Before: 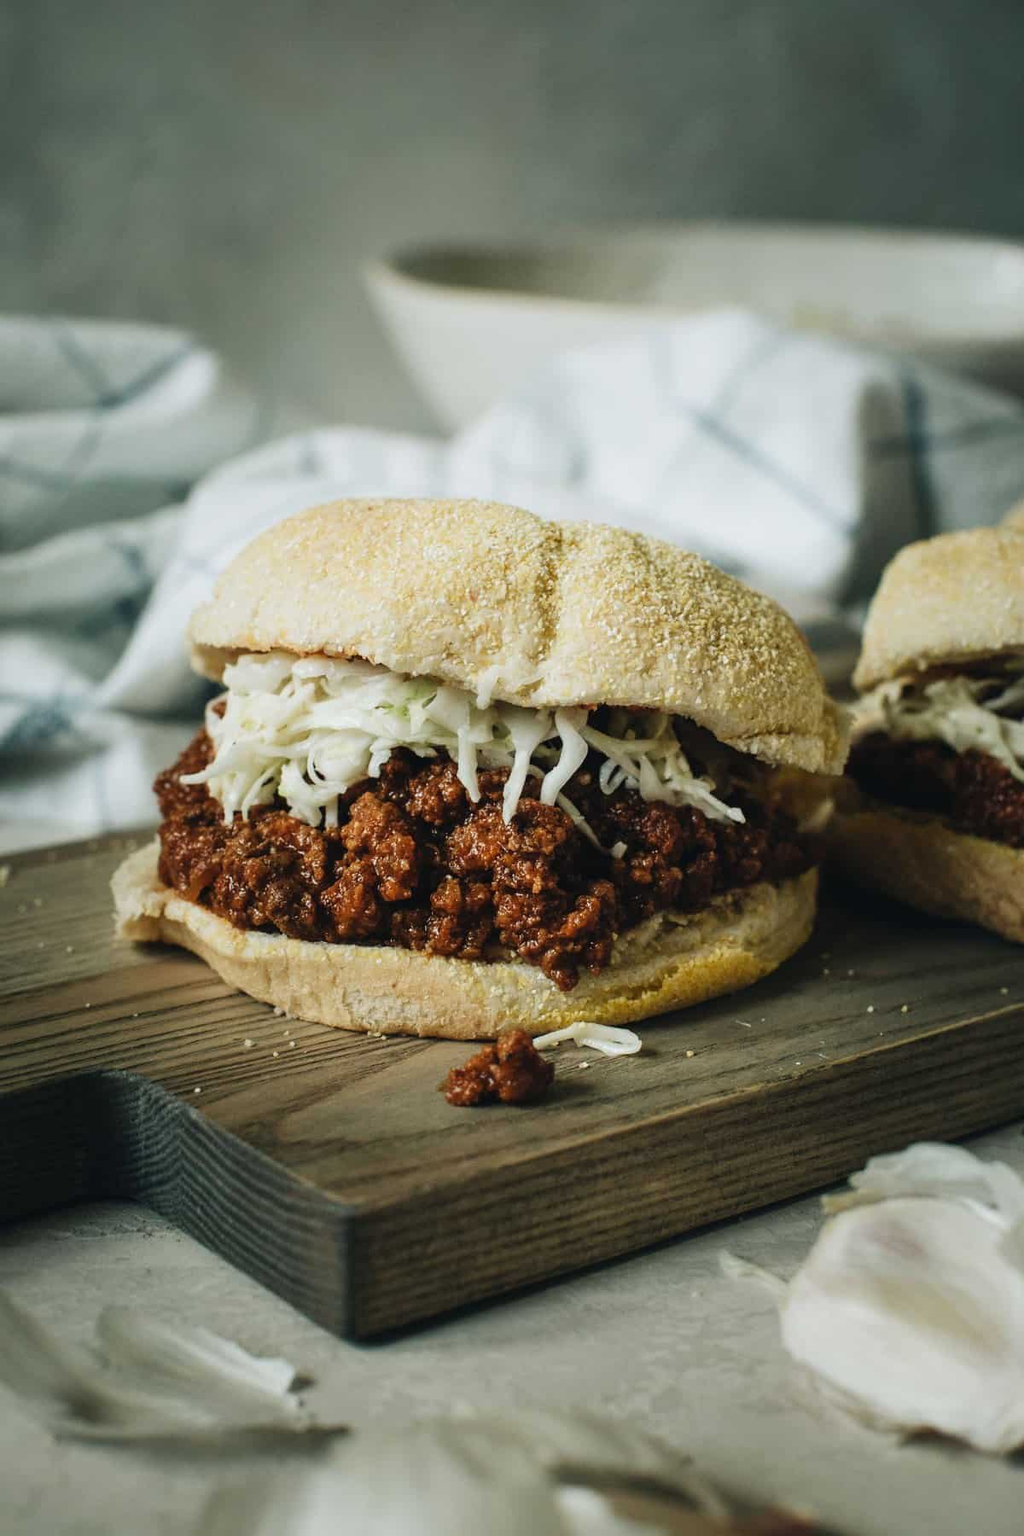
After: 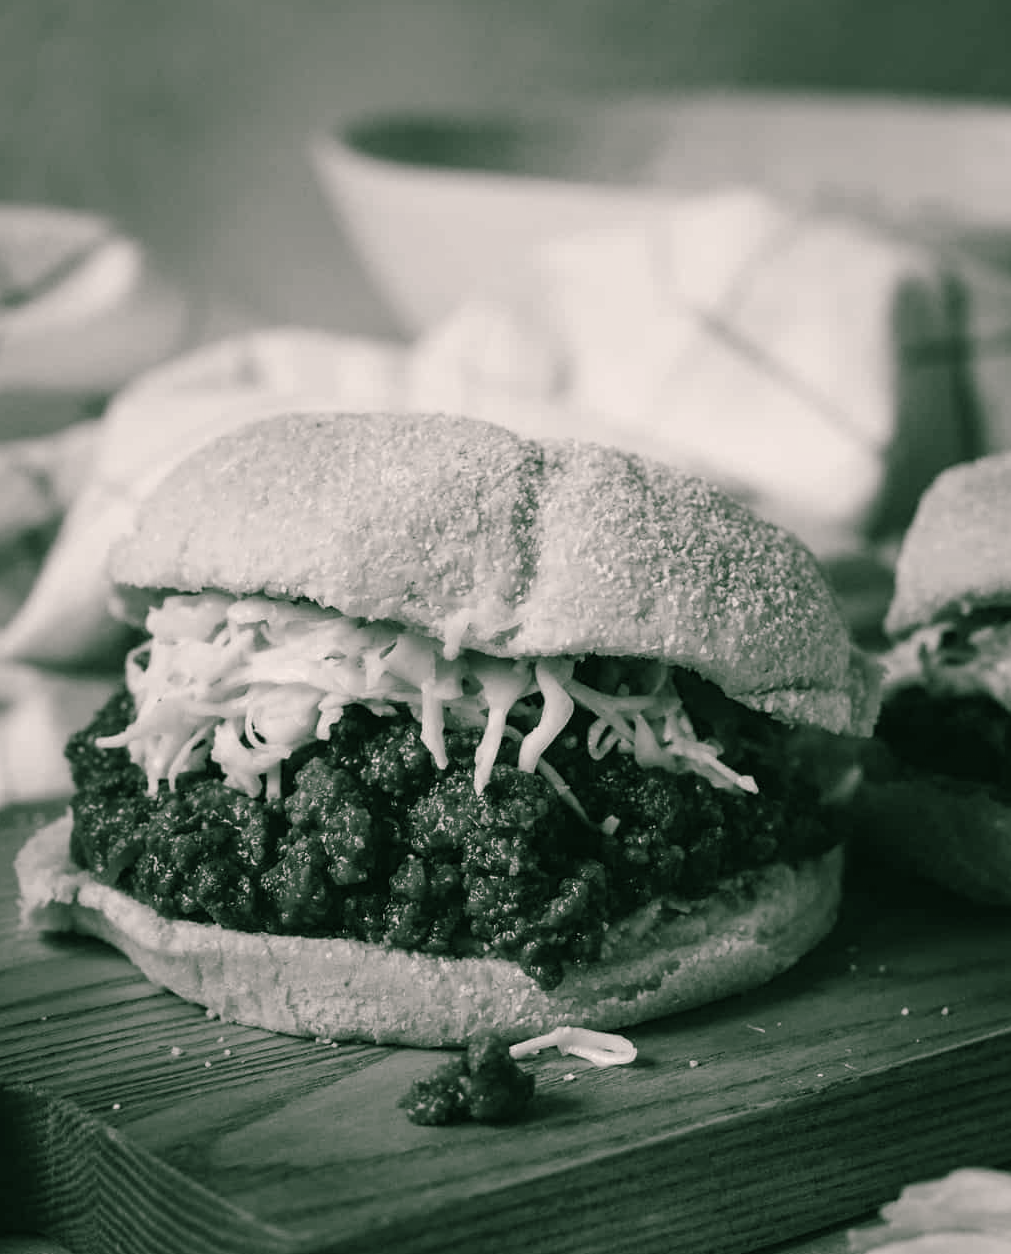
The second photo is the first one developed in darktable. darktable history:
crop and rotate: left 9.621%, top 9.548%, right 6.096%, bottom 20.753%
color balance rgb: shadows lift › chroma 11.854%, shadows lift › hue 132.26°, highlights gain › chroma 1.749%, highlights gain › hue 55.91°, perceptual saturation grading › global saturation 15.779%, perceptual saturation grading › highlights -18.952%, perceptual saturation grading › shadows 19.889%
color calibration: output gray [0.18, 0.41, 0.41, 0], gray › normalize channels true, illuminant same as pipeline (D50), adaptation none (bypass), x 0.332, y 0.333, temperature 5017.64 K, gamut compression 0.024
